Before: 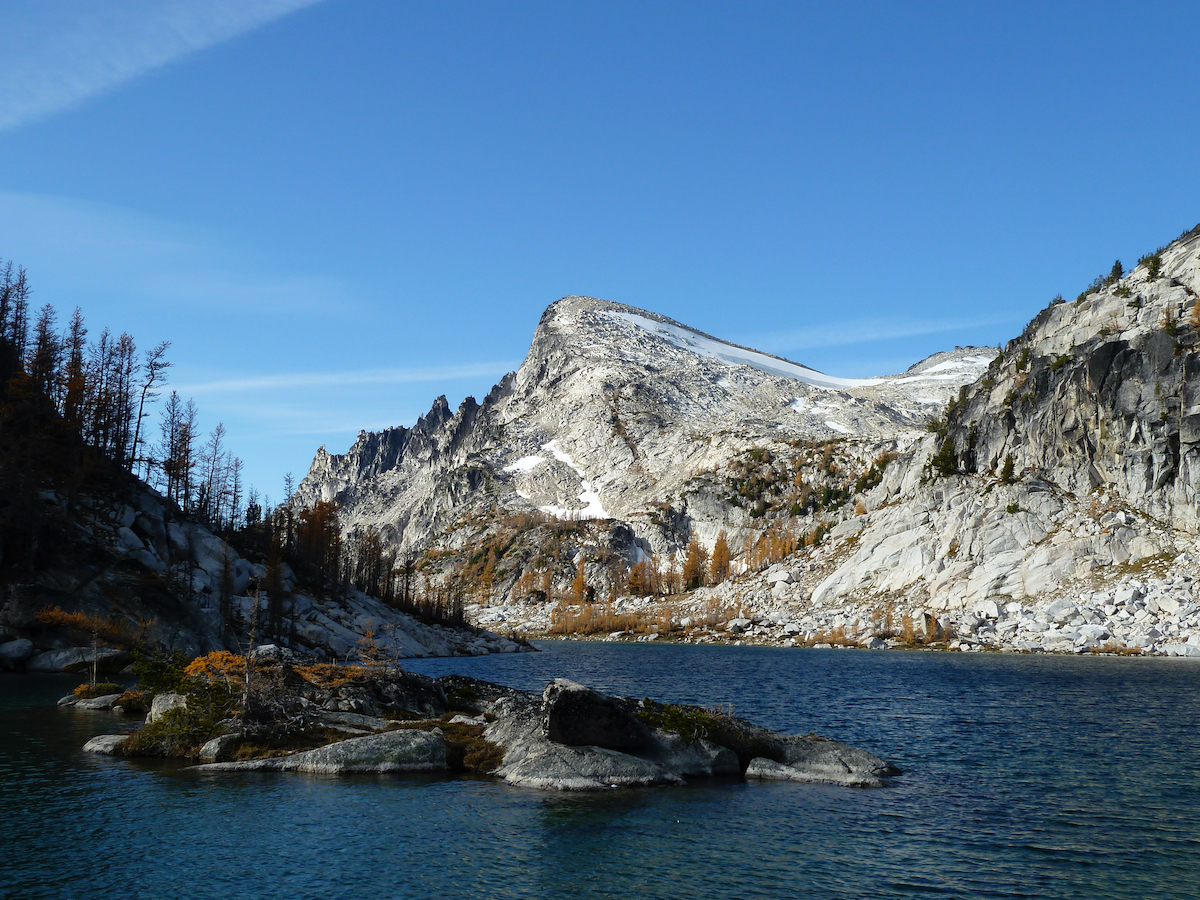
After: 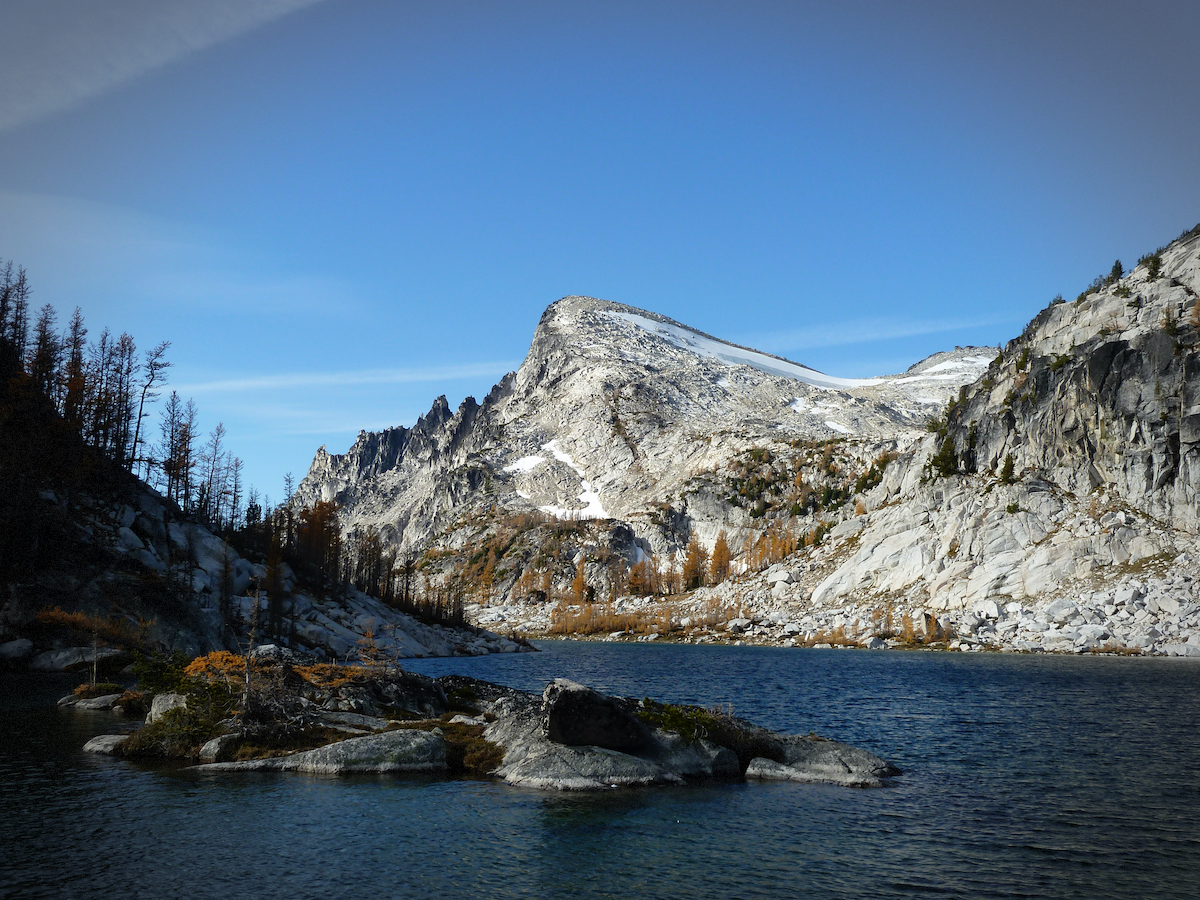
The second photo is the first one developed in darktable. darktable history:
vignetting: fall-off start 67.74%, fall-off radius 66.94%, automatic ratio true, dithering 8-bit output
